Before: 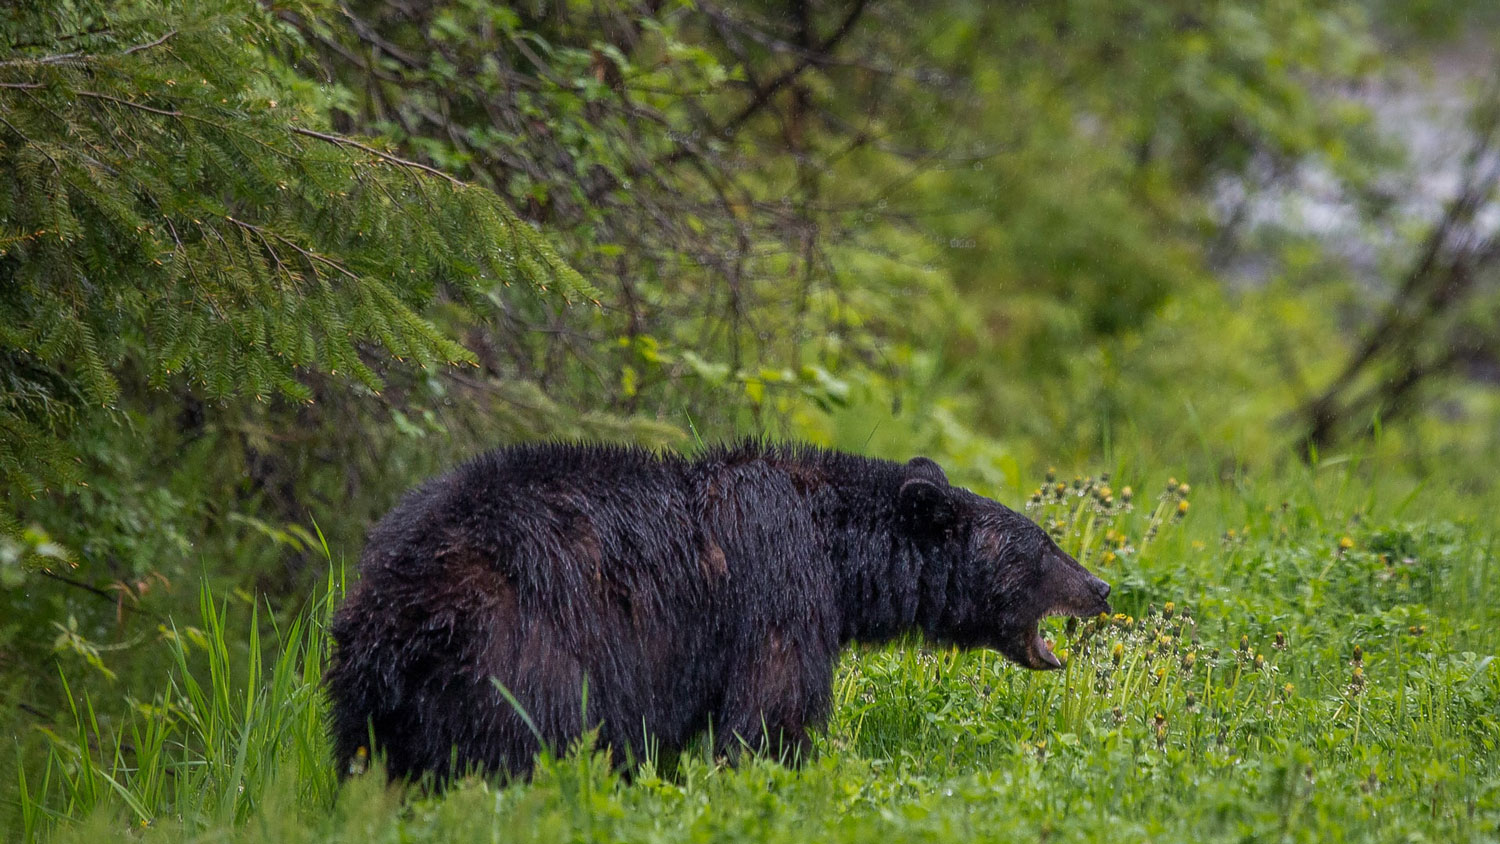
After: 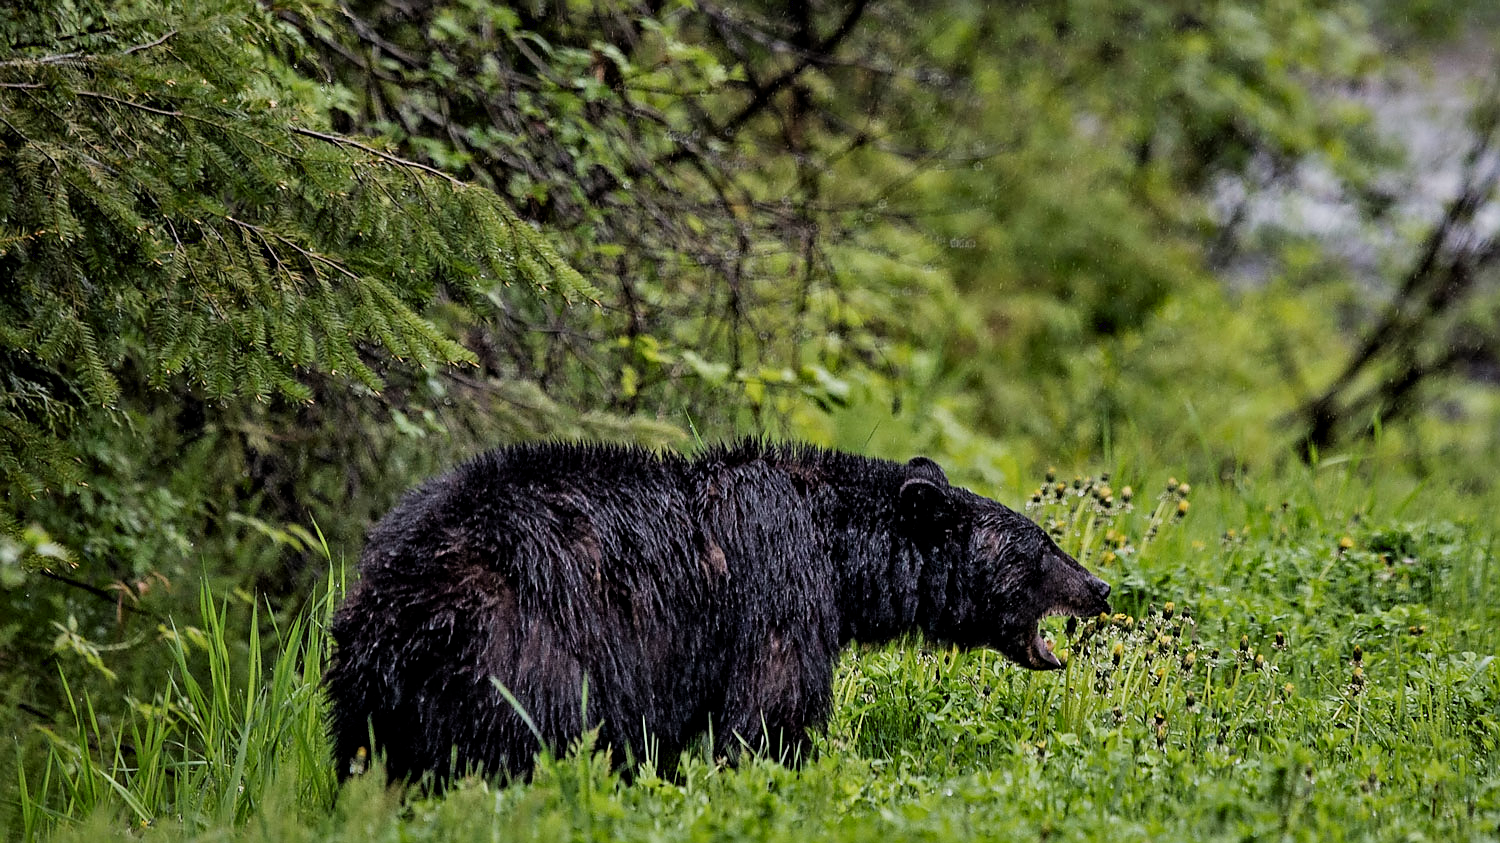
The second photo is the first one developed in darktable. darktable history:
filmic rgb: black relative exposure -7.65 EV, white relative exposure 4.56 EV, hardness 3.61
crop: bottom 0.059%
sharpen: on, module defaults
contrast equalizer: y [[0.511, 0.558, 0.631, 0.632, 0.559, 0.512], [0.5 ×6], [0.507, 0.559, 0.627, 0.644, 0.647, 0.647], [0 ×6], [0 ×6]]
